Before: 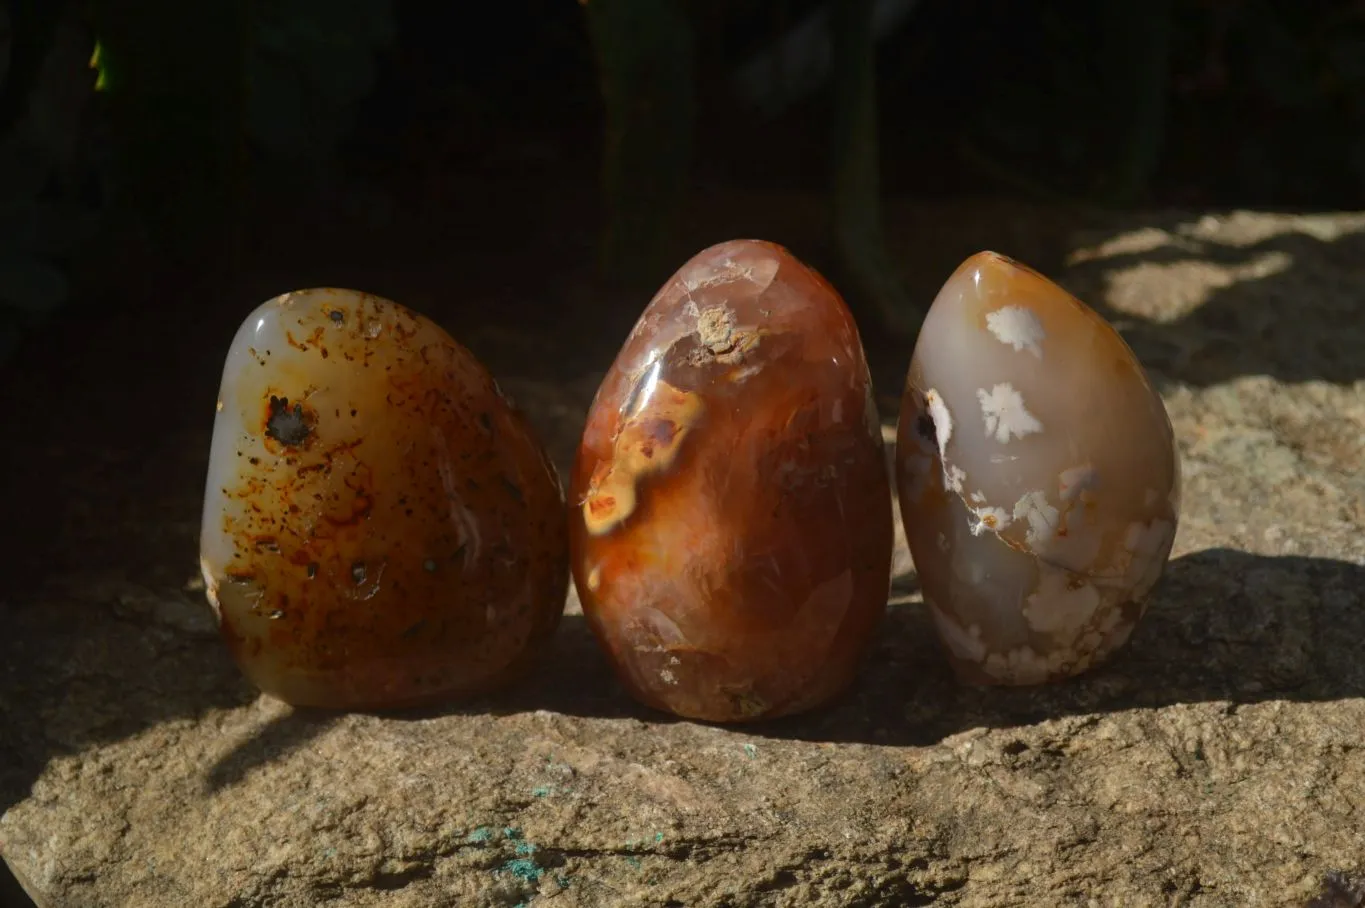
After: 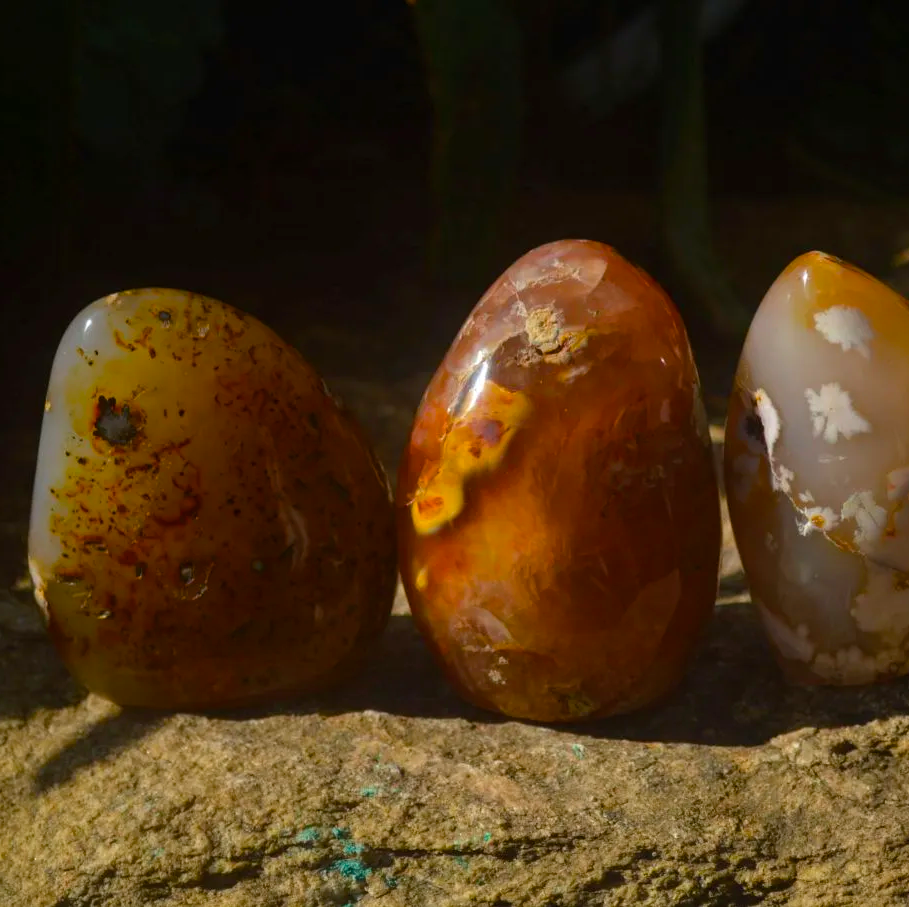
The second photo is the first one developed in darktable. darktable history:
crop and rotate: left 12.648%, right 20.685%
color balance rgb: linear chroma grading › global chroma 15%, perceptual saturation grading › global saturation 30%
